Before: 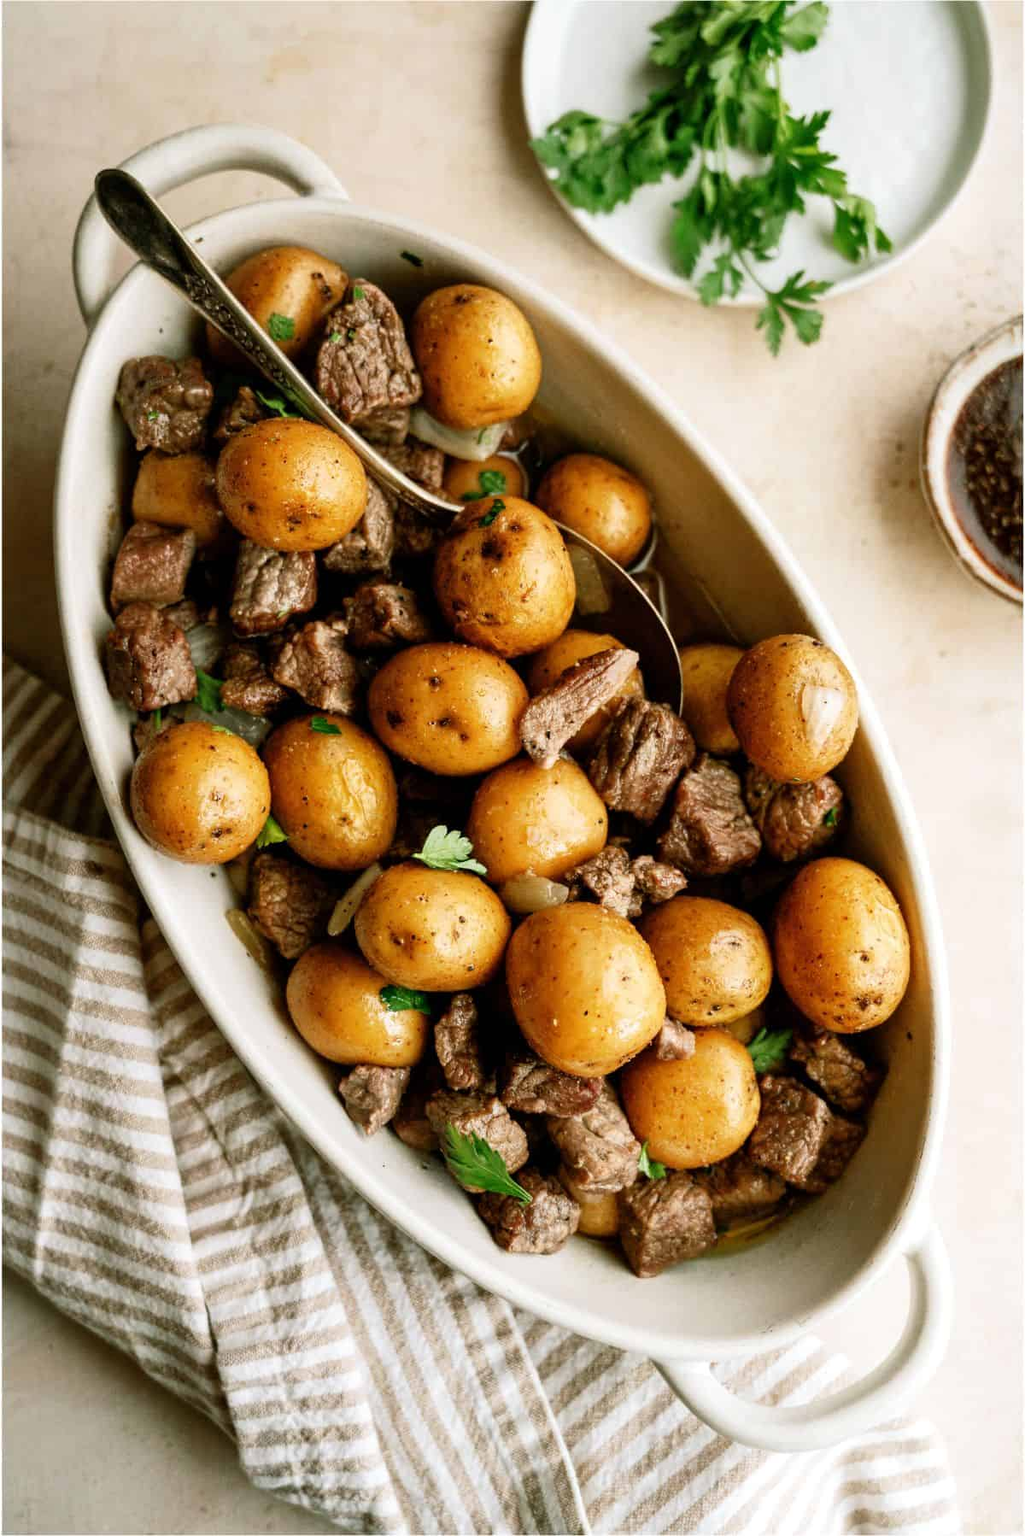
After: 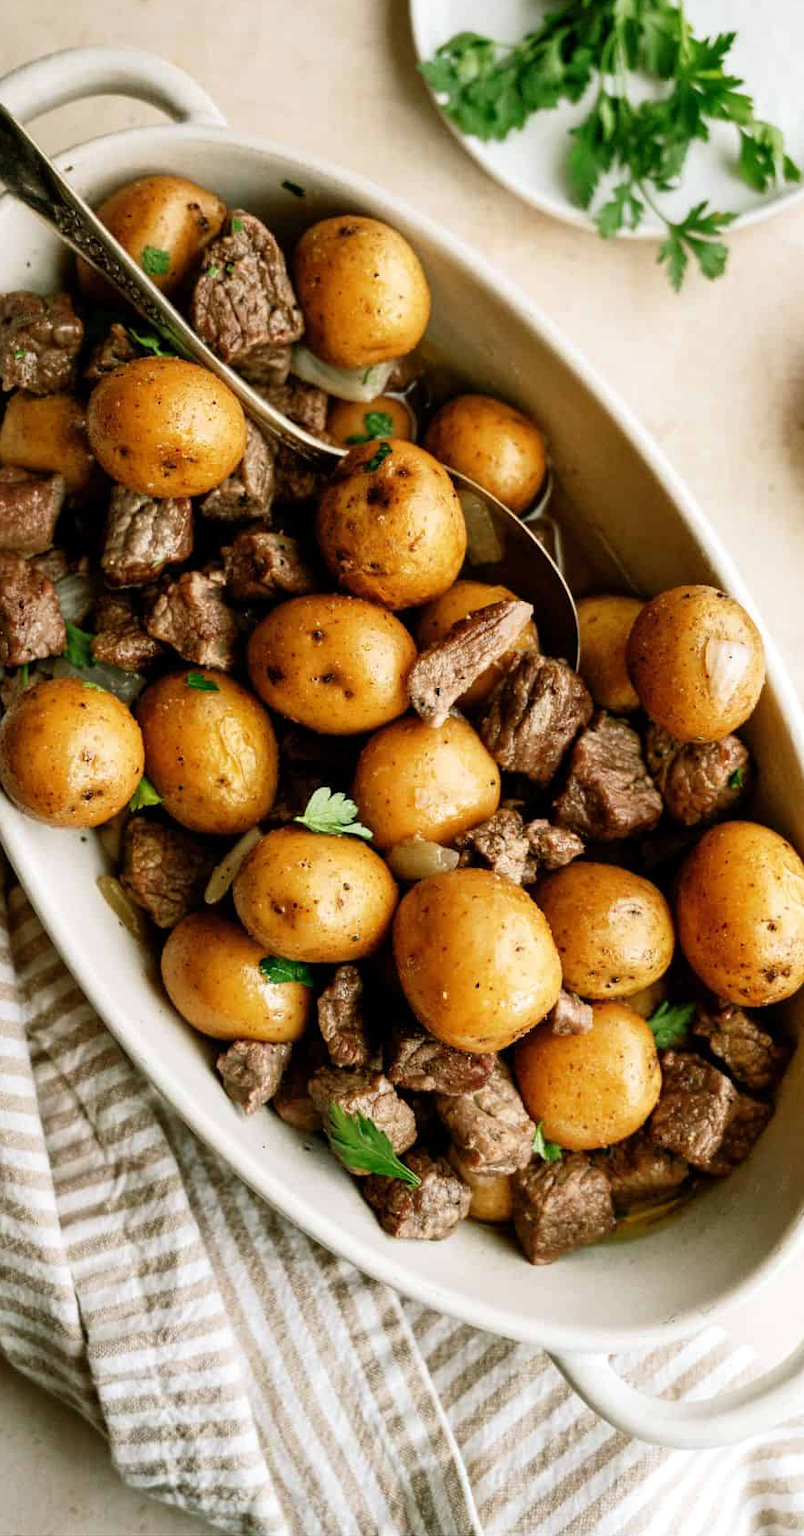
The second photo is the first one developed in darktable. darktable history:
crop and rotate: left 13.146%, top 5.323%, right 12.565%
